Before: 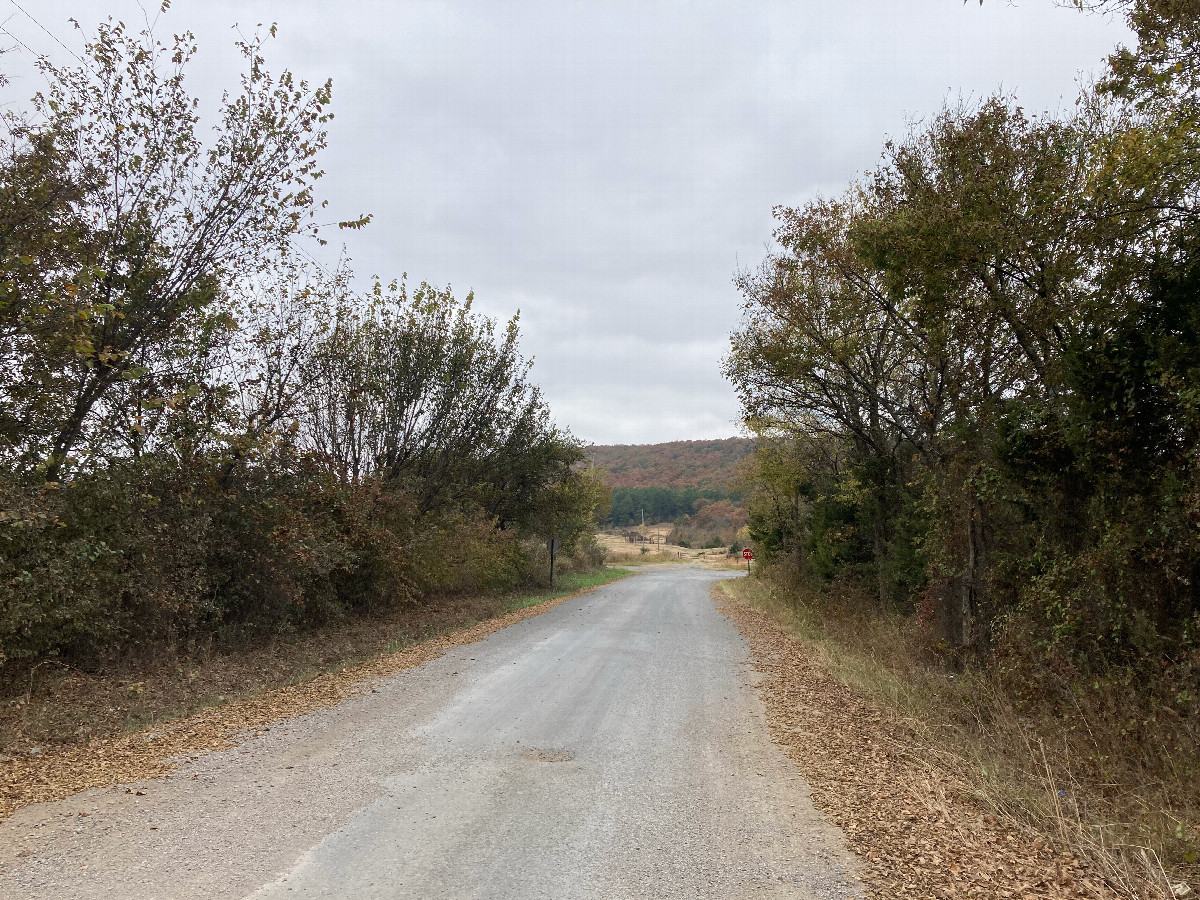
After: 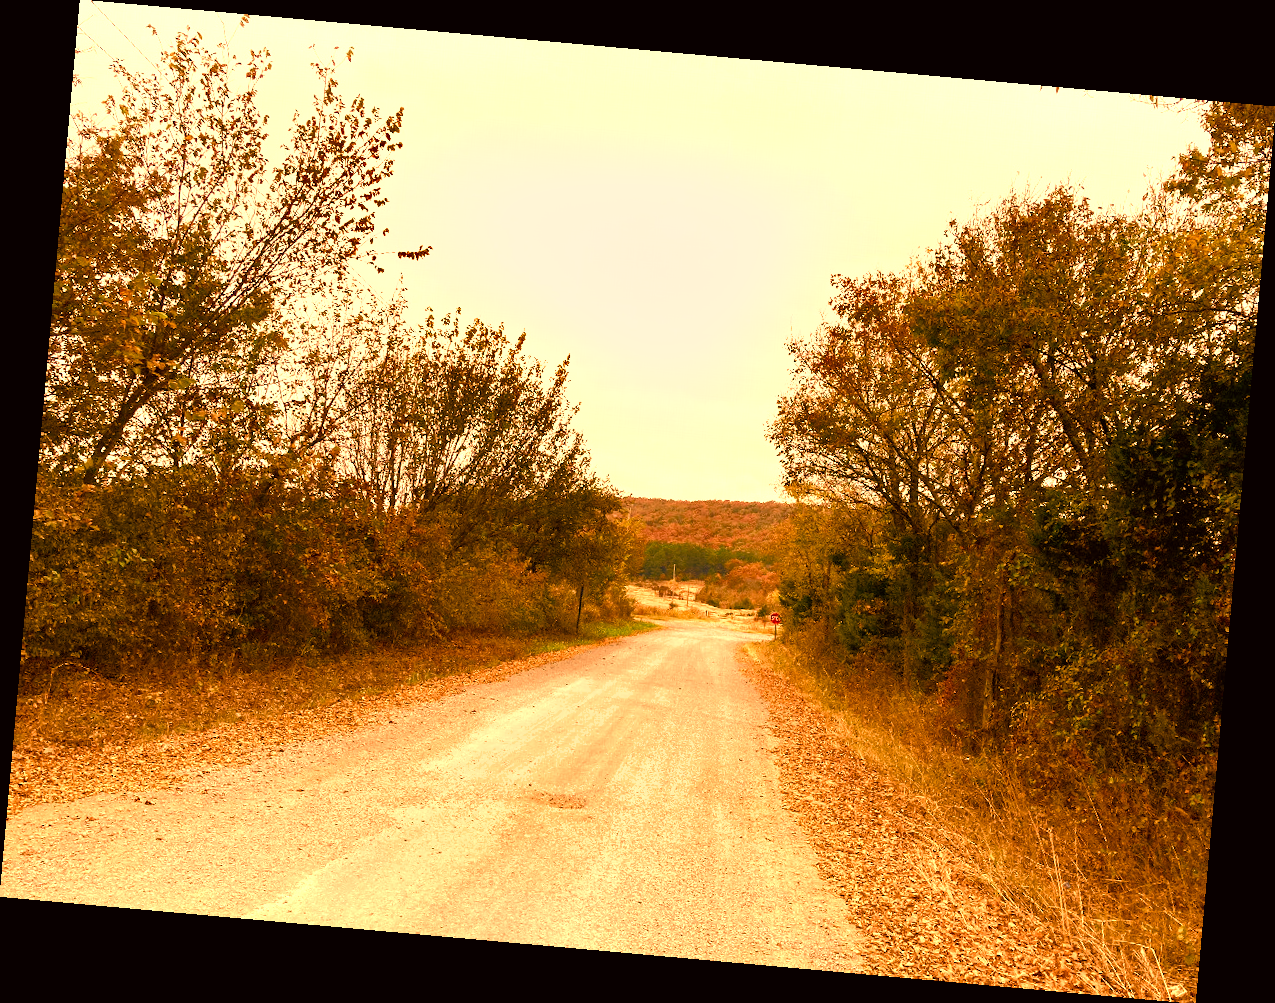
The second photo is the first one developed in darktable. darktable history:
color balance rgb: linear chroma grading › shadows -2.2%, linear chroma grading › highlights -15%, linear chroma grading › global chroma -10%, linear chroma grading › mid-tones -10%, perceptual saturation grading › global saturation 45%, perceptual saturation grading › highlights -50%, perceptual saturation grading › shadows 30%, perceptual brilliance grading › global brilliance 18%, global vibrance 45%
color correction: highlights a* -2.73, highlights b* -2.09, shadows a* 2.41, shadows b* 2.73
white balance: red 1.467, blue 0.684
tone equalizer: on, module defaults
rotate and perspective: rotation 5.12°, automatic cropping off
shadows and highlights: shadows 12, white point adjustment 1.2, soften with gaussian
